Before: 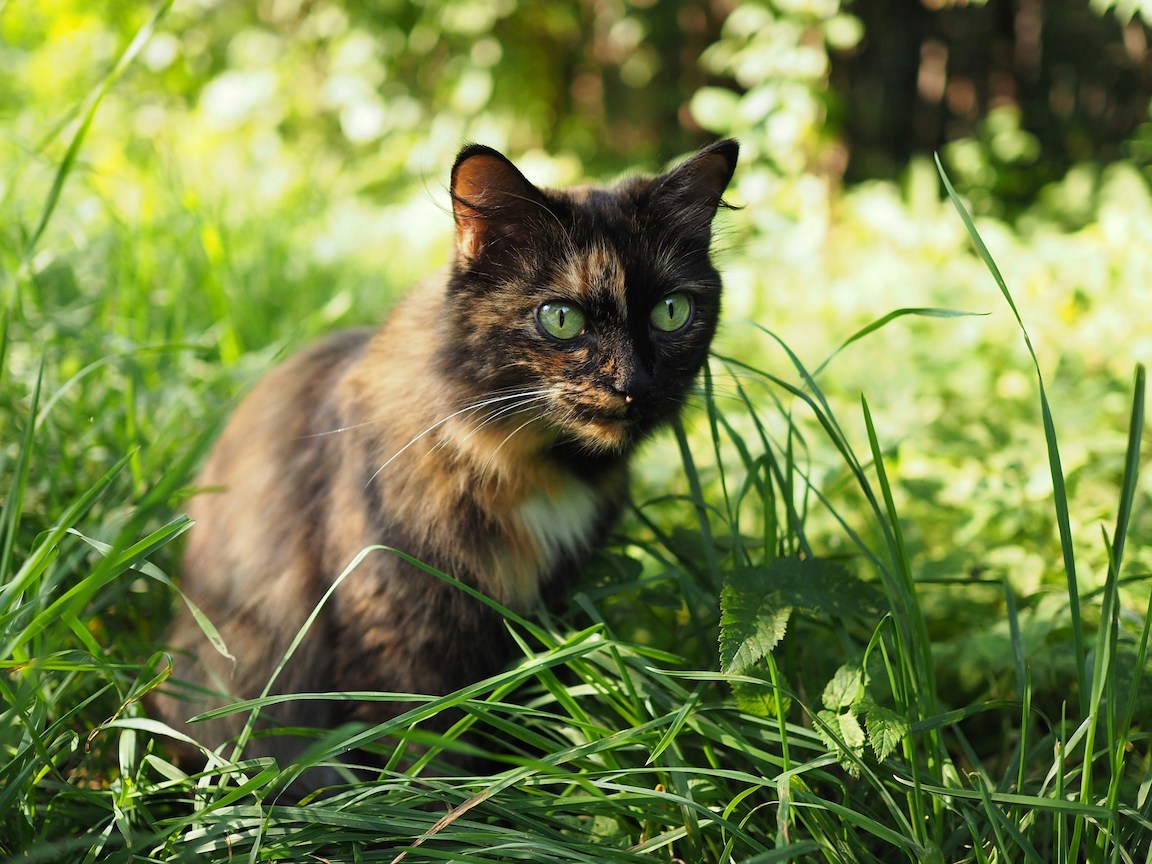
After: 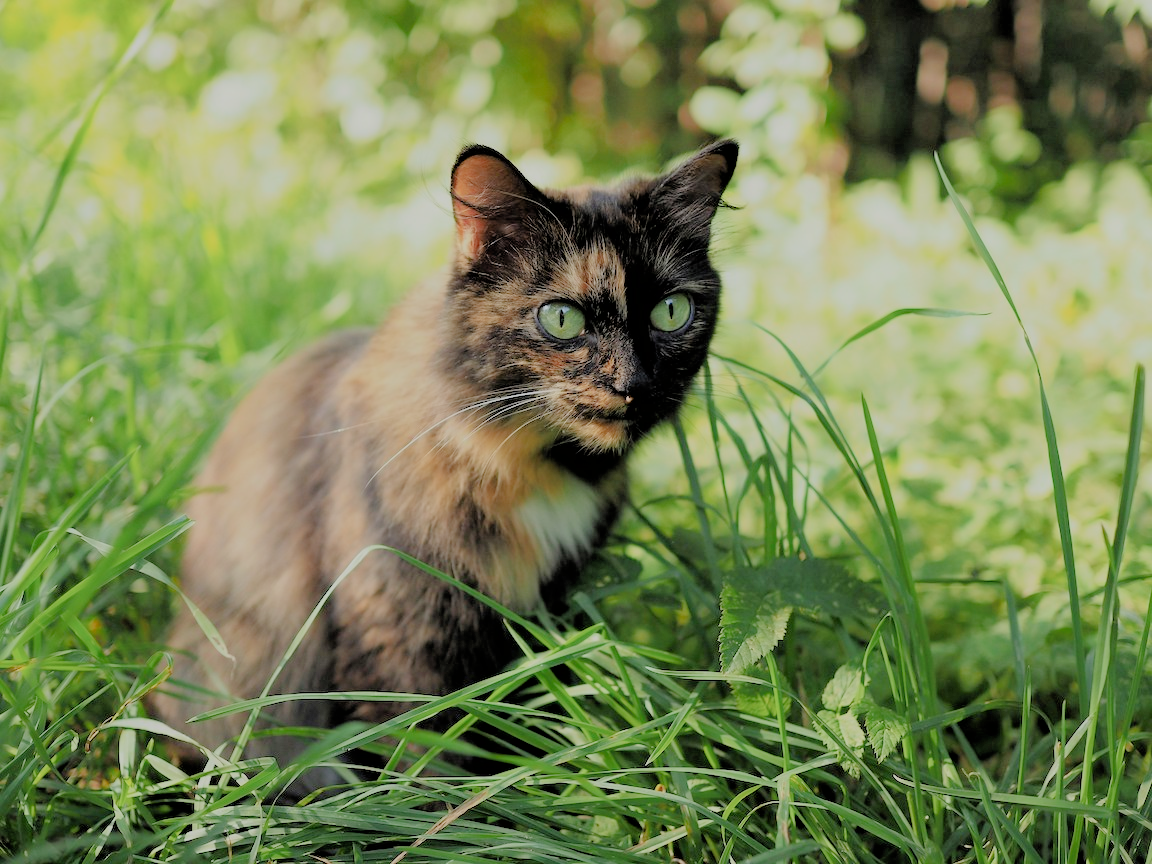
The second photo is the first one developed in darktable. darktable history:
exposure: exposure 0.991 EV, compensate exposure bias true, compensate highlight preservation false
filmic rgb: black relative exposure -4.44 EV, white relative exposure 6.58 EV, hardness 1.91, contrast 0.505, iterations of high-quality reconstruction 0
